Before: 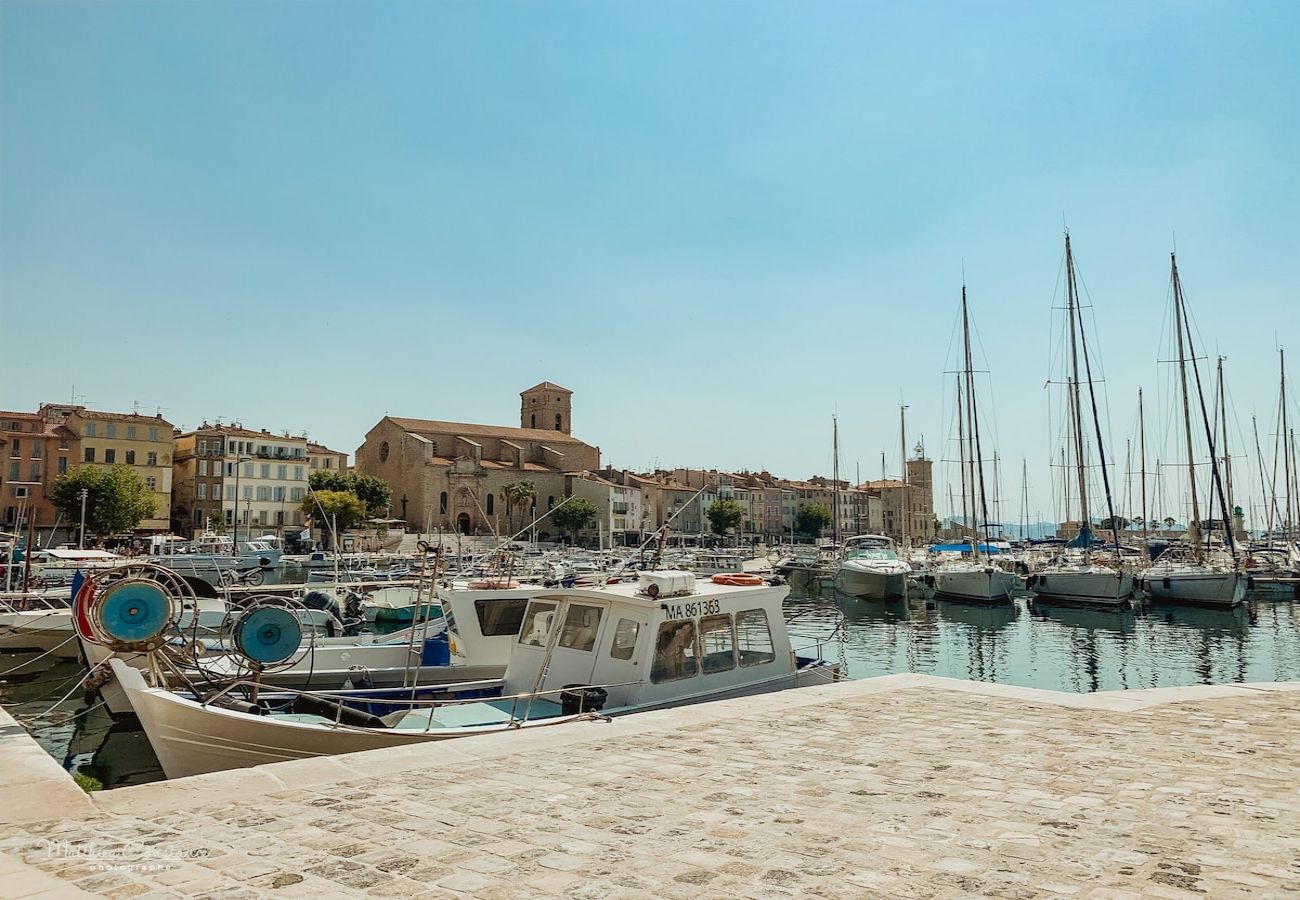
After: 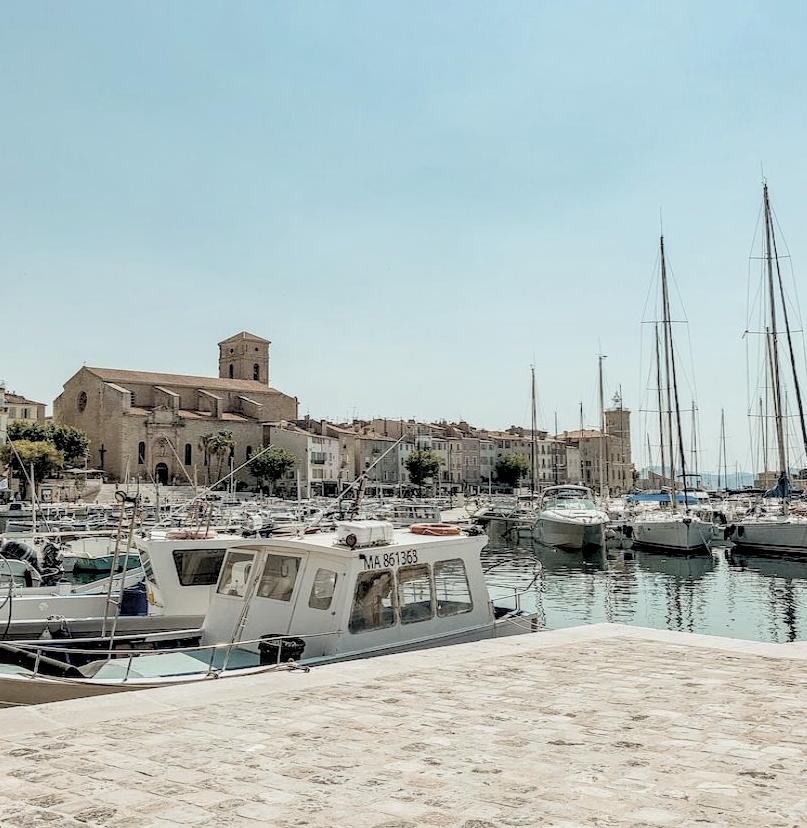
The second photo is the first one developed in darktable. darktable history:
contrast brightness saturation: brightness 0.187, saturation -0.511
crop and rotate: left 23.25%, top 5.644%, right 14.607%, bottom 2.309%
local contrast: on, module defaults
color balance rgb: global offset › luminance -0.882%, perceptual saturation grading › global saturation 31.064%
